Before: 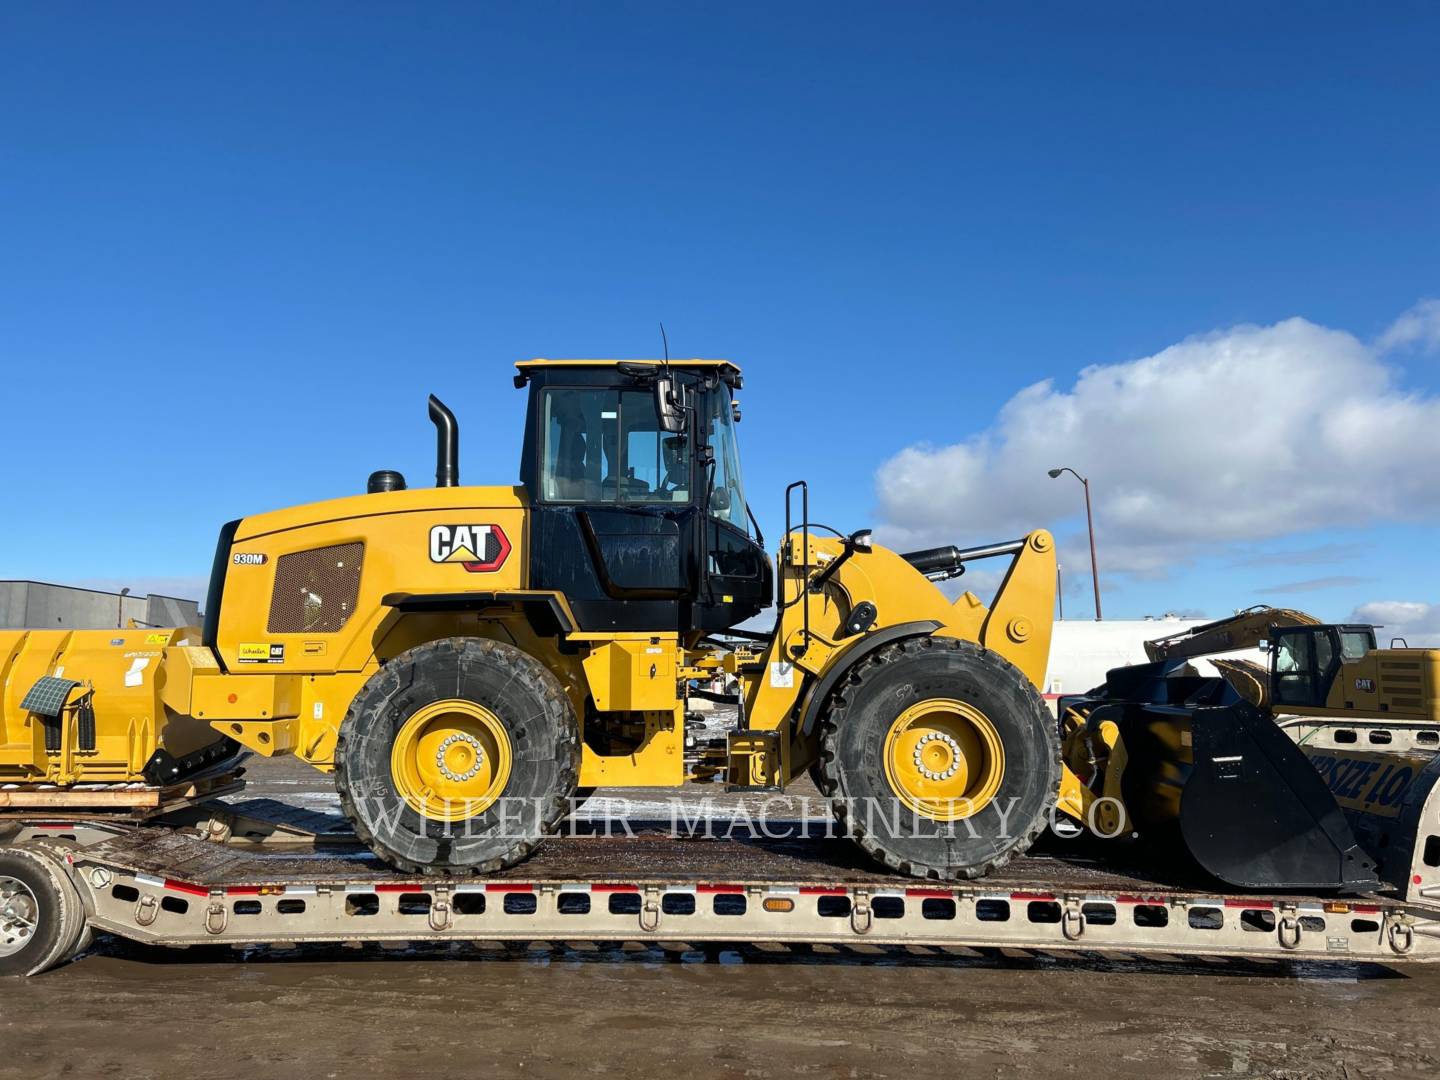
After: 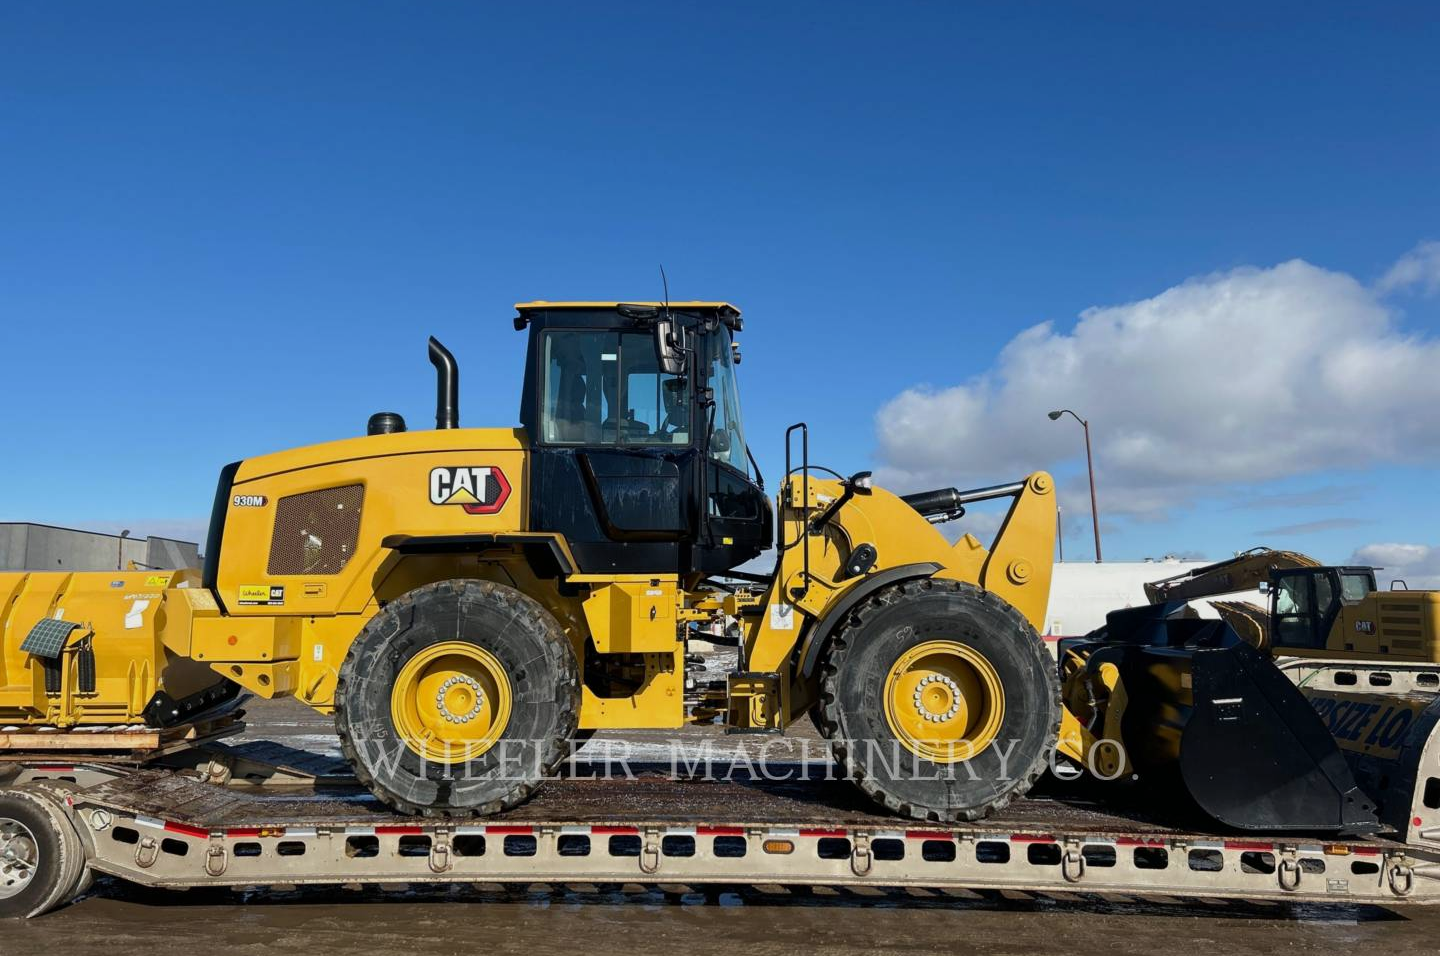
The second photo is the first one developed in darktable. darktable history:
crop and rotate: top 5.539%, bottom 5.892%
exposure: exposure -0.296 EV, compensate highlight preservation false
